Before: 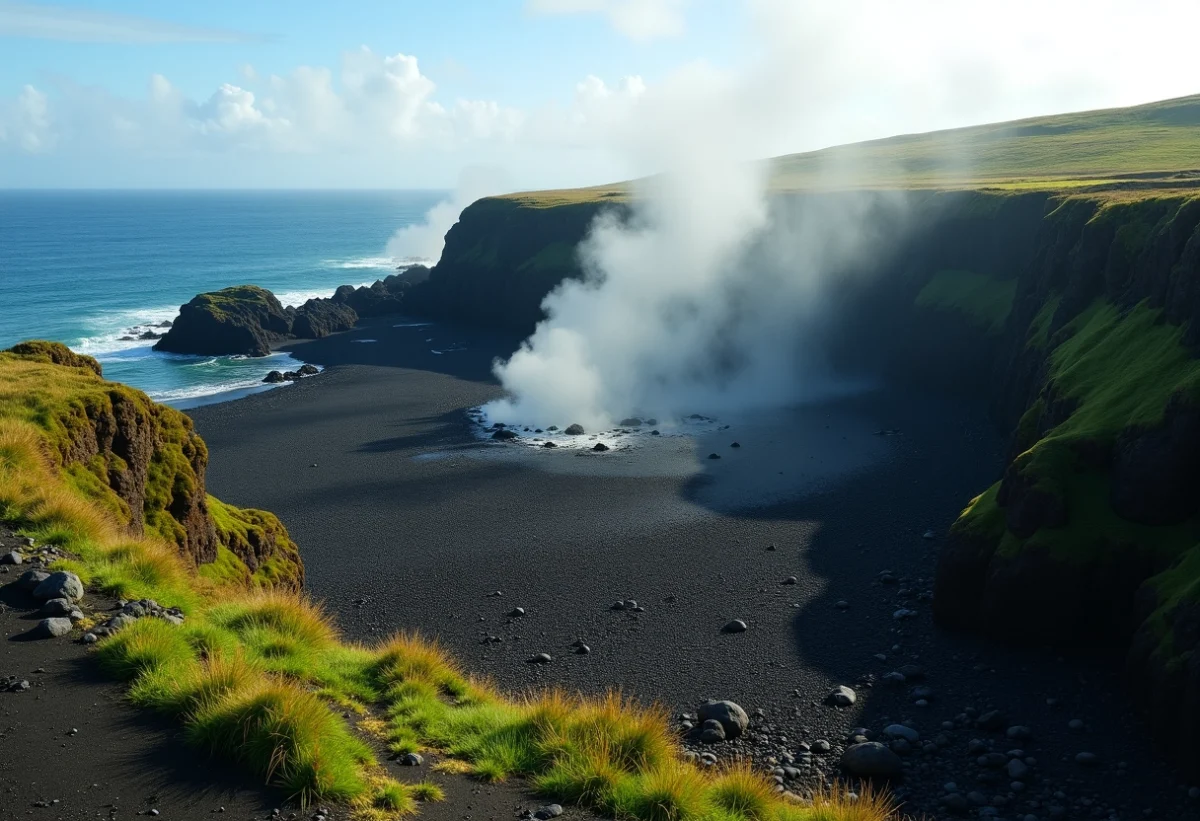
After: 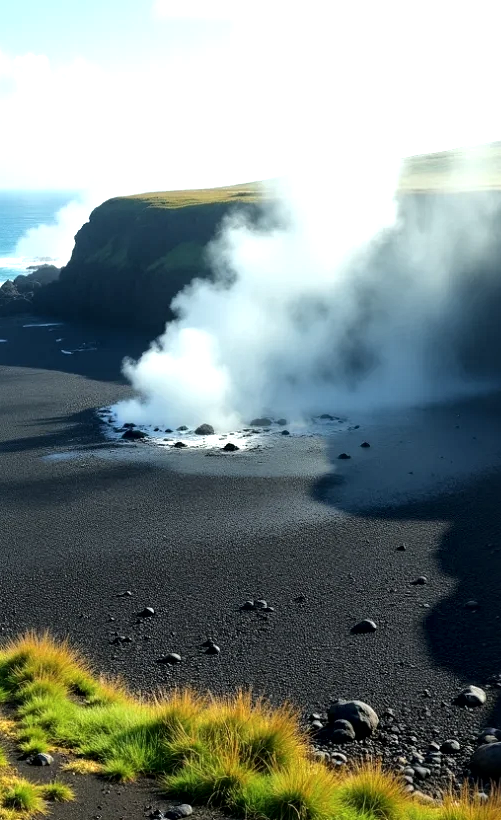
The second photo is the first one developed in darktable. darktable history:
levels: levels [0, 0.476, 0.951]
crop: left 30.841%, right 27.364%
tone equalizer: -8 EV -0.385 EV, -7 EV -0.368 EV, -6 EV -0.355 EV, -5 EV -0.262 EV, -3 EV 0.196 EV, -2 EV 0.325 EV, -1 EV 0.395 EV, +0 EV 0.435 EV, smoothing 1
exposure: exposure 0.17 EV, compensate highlight preservation false
local contrast: mode bilateral grid, contrast 20, coarseness 49, detail 162%, midtone range 0.2
